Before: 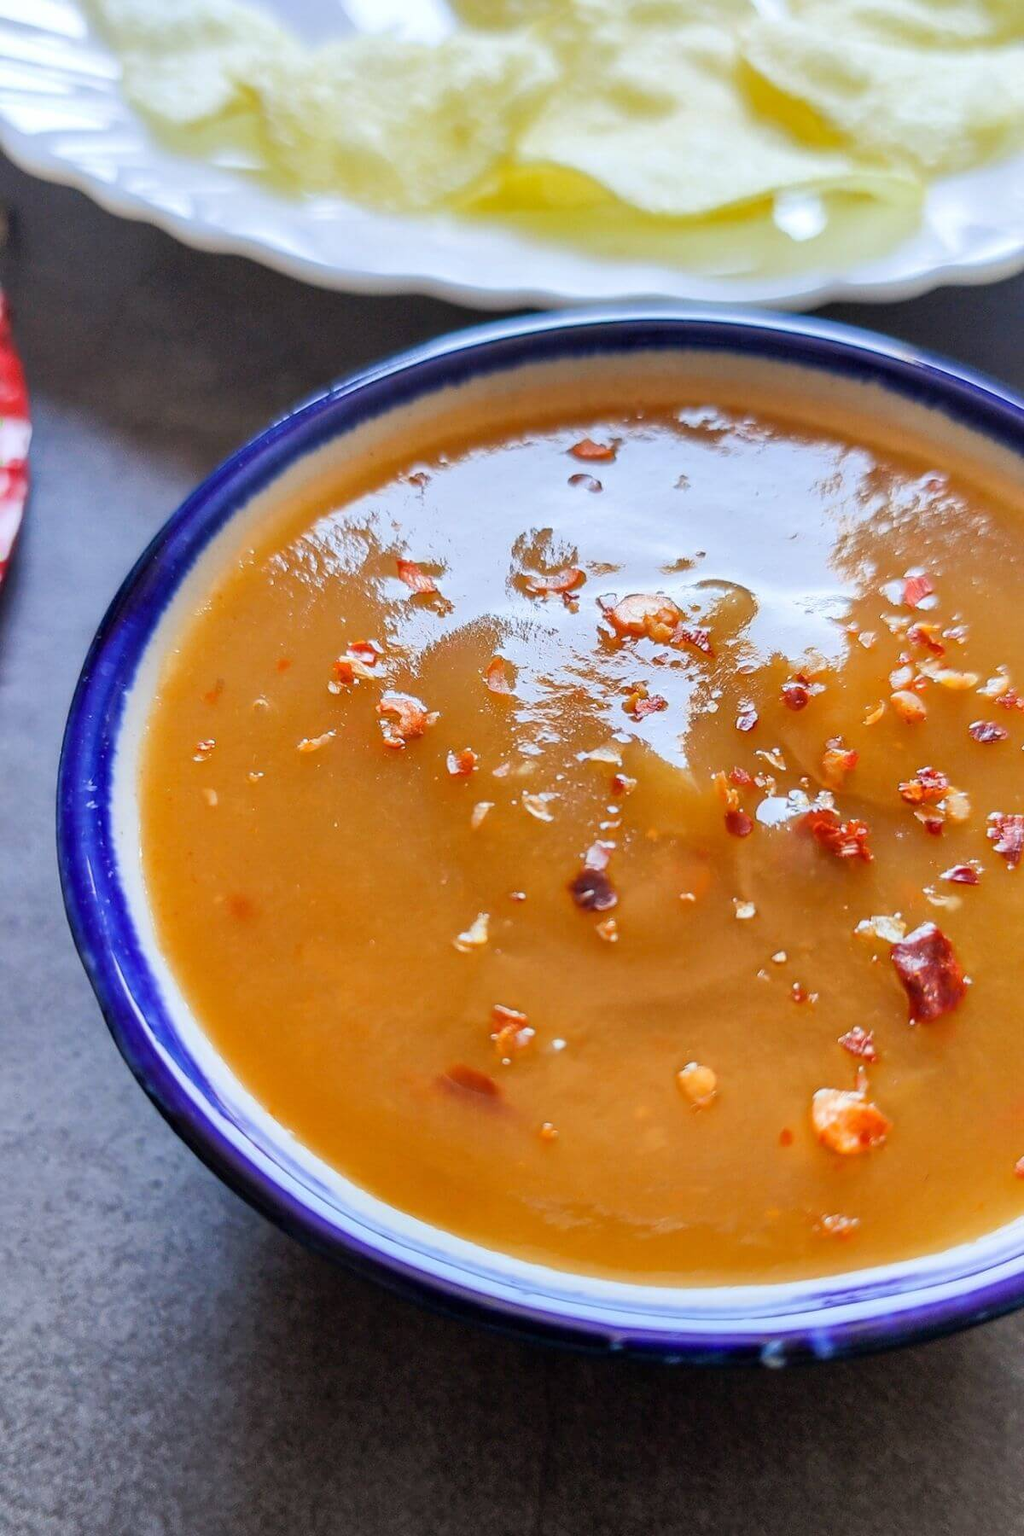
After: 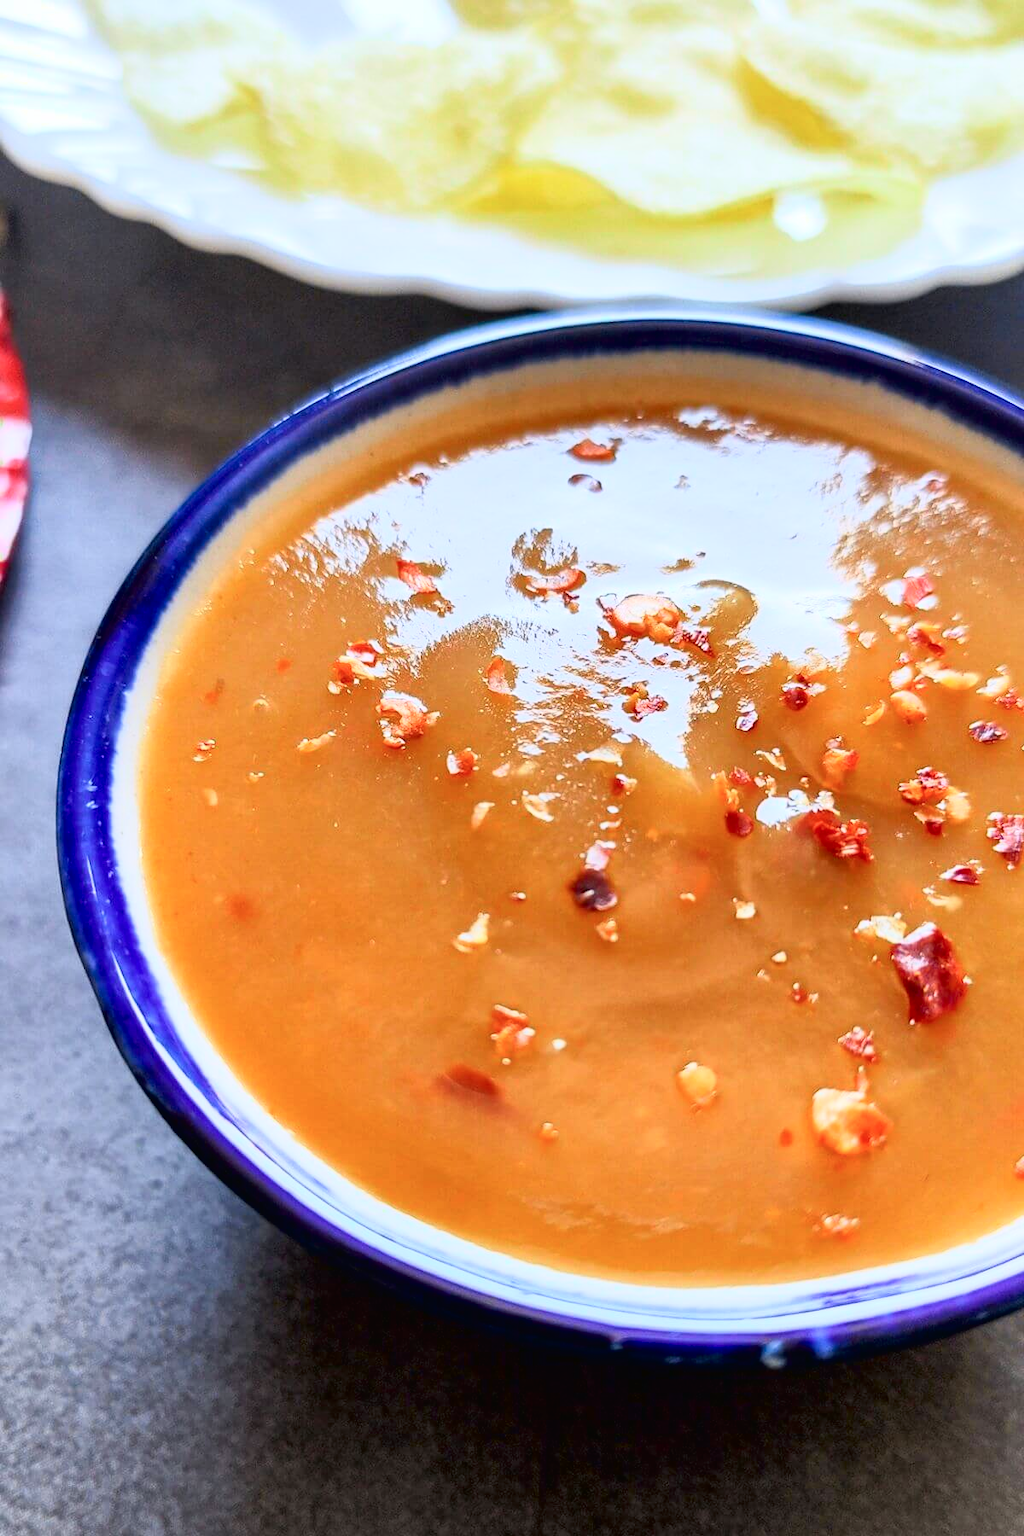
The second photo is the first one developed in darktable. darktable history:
tone curve: curves: ch0 [(0, 0.013) (0.054, 0.018) (0.205, 0.191) (0.289, 0.292) (0.39, 0.424) (0.493, 0.551) (0.647, 0.752) (0.778, 0.895) (1, 0.998)]; ch1 [(0, 0) (0.385, 0.343) (0.439, 0.415) (0.494, 0.495) (0.501, 0.501) (0.51, 0.509) (0.54, 0.546) (0.586, 0.606) (0.66, 0.701) (0.783, 0.804) (1, 1)]; ch2 [(0, 0) (0.32, 0.281) (0.403, 0.399) (0.441, 0.428) (0.47, 0.469) (0.498, 0.496) (0.524, 0.538) (0.566, 0.579) (0.633, 0.665) (0.7, 0.711) (1, 1)], color space Lab, independent channels, preserve colors none
